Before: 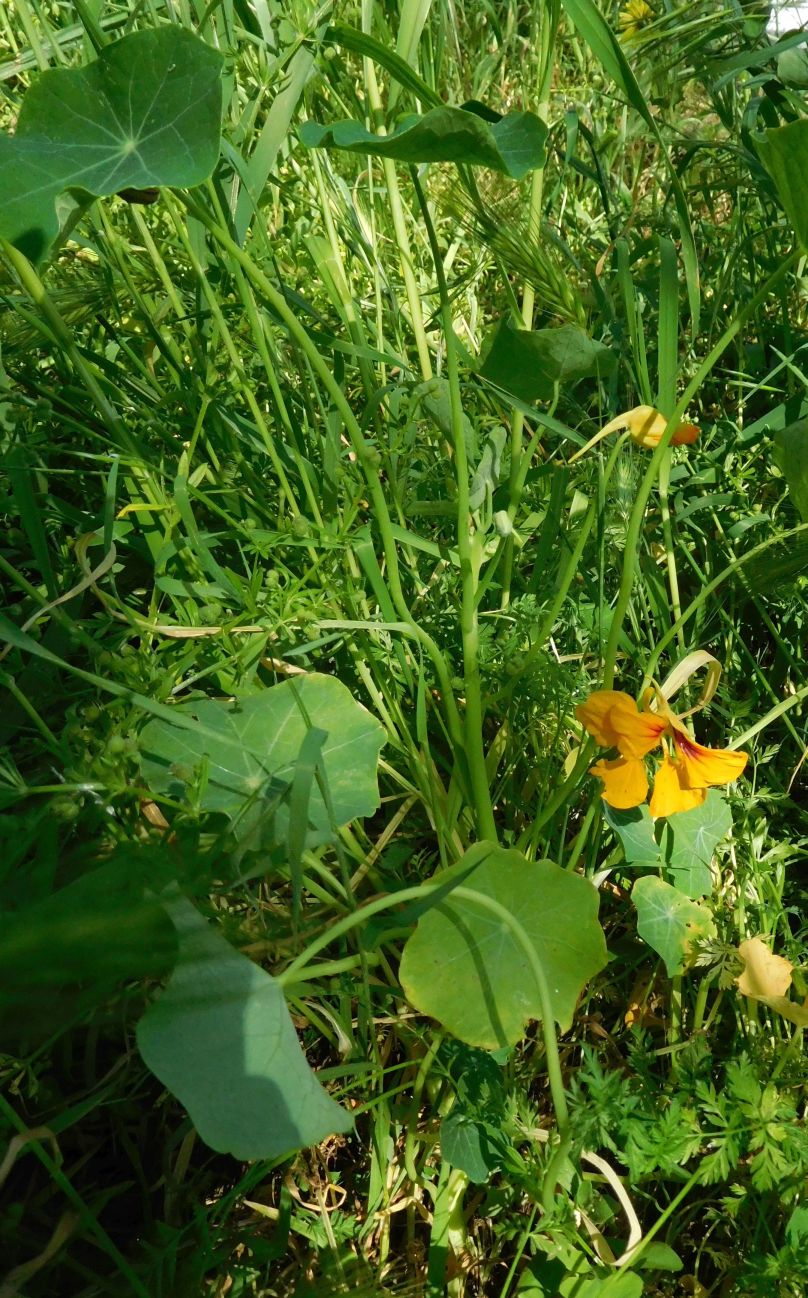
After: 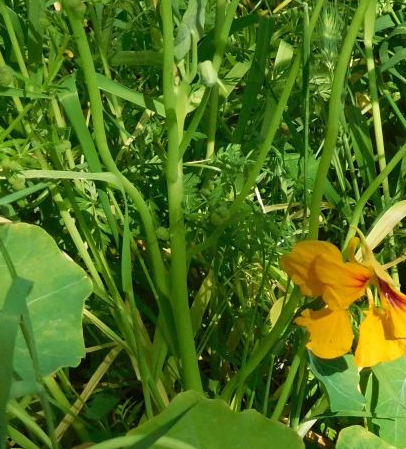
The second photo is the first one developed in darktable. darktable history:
crop: left 36.607%, top 34.735%, right 13.146%, bottom 30.611%
velvia: on, module defaults
